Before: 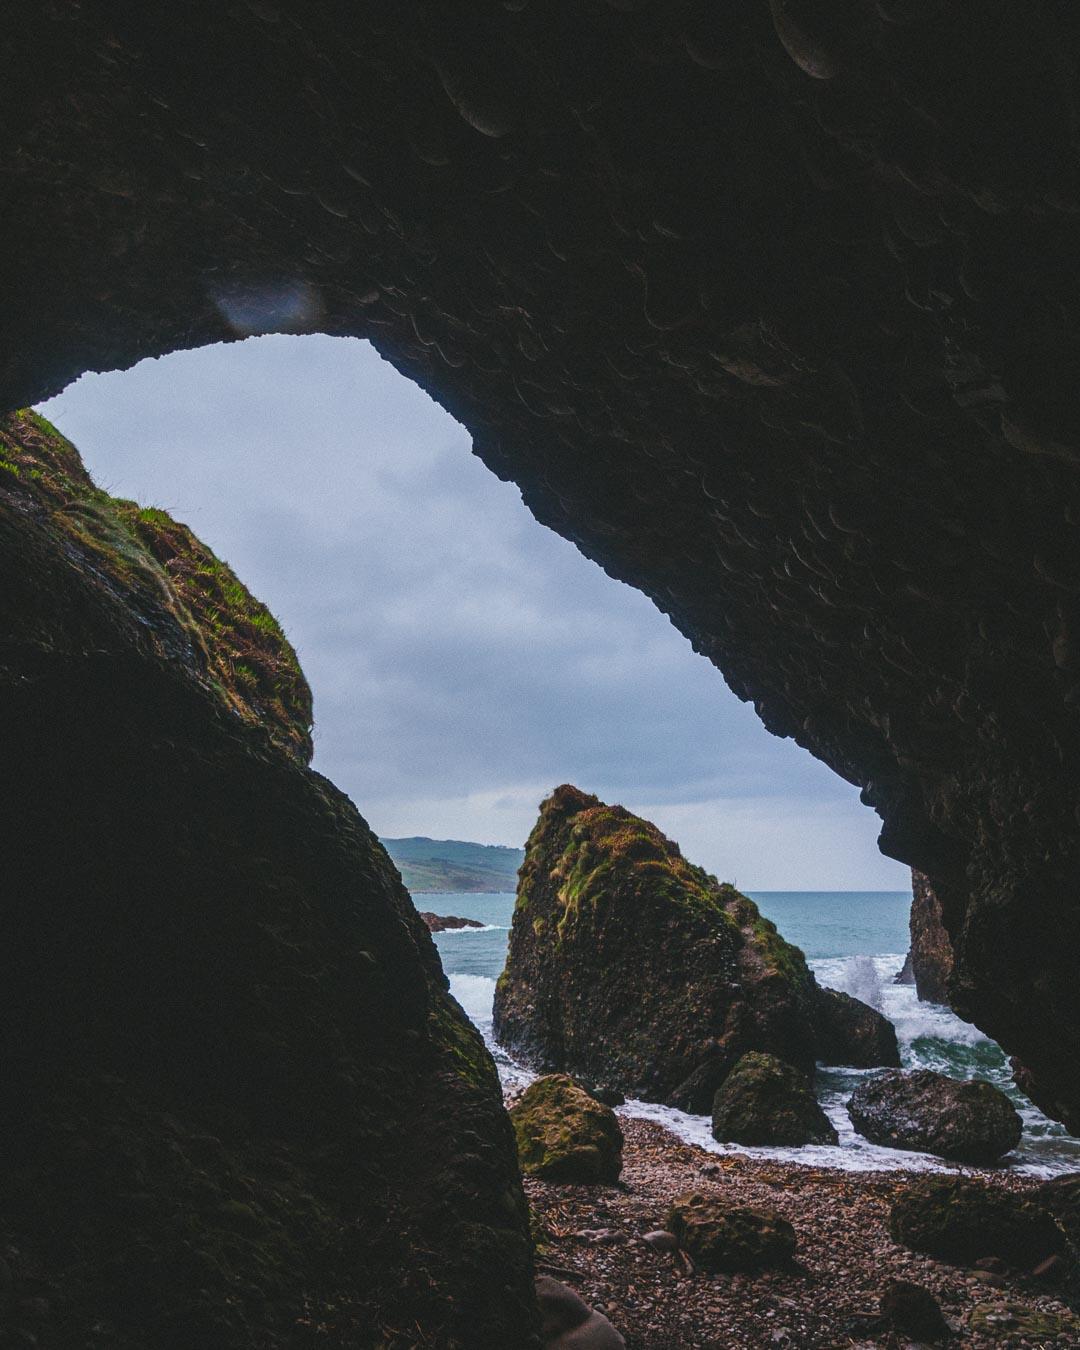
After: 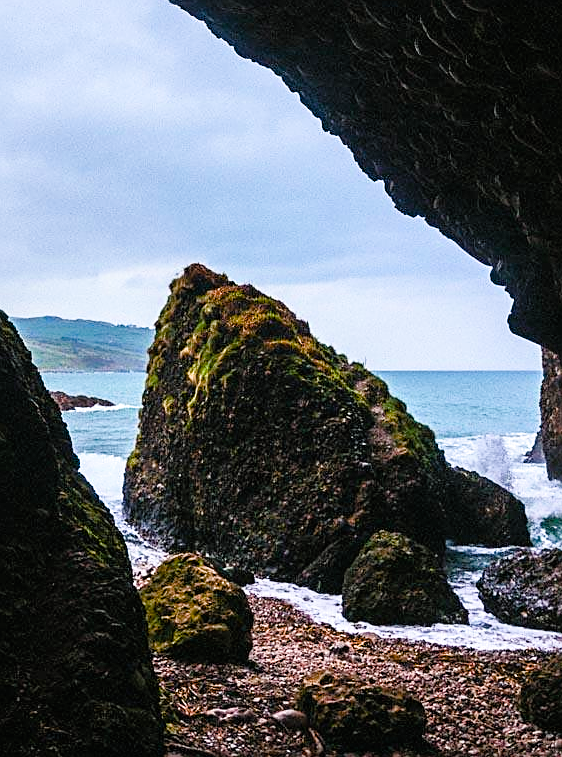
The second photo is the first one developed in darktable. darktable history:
crop: left 34.351%, top 38.664%, right 13.566%, bottom 5.247%
filmic rgb: black relative exposure -4.96 EV, white relative exposure 2.82 EV, hardness 3.72
sharpen: on, module defaults
exposure: exposure 0.773 EV, compensate highlight preservation false
color balance rgb: global offset › luminance -0.508%, linear chroma grading › global chroma 17.002%, perceptual saturation grading › global saturation 25.479%, perceptual saturation grading › highlights -50.405%, perceptual saturation grading › shadows 30.402%, global vibrance 20%
